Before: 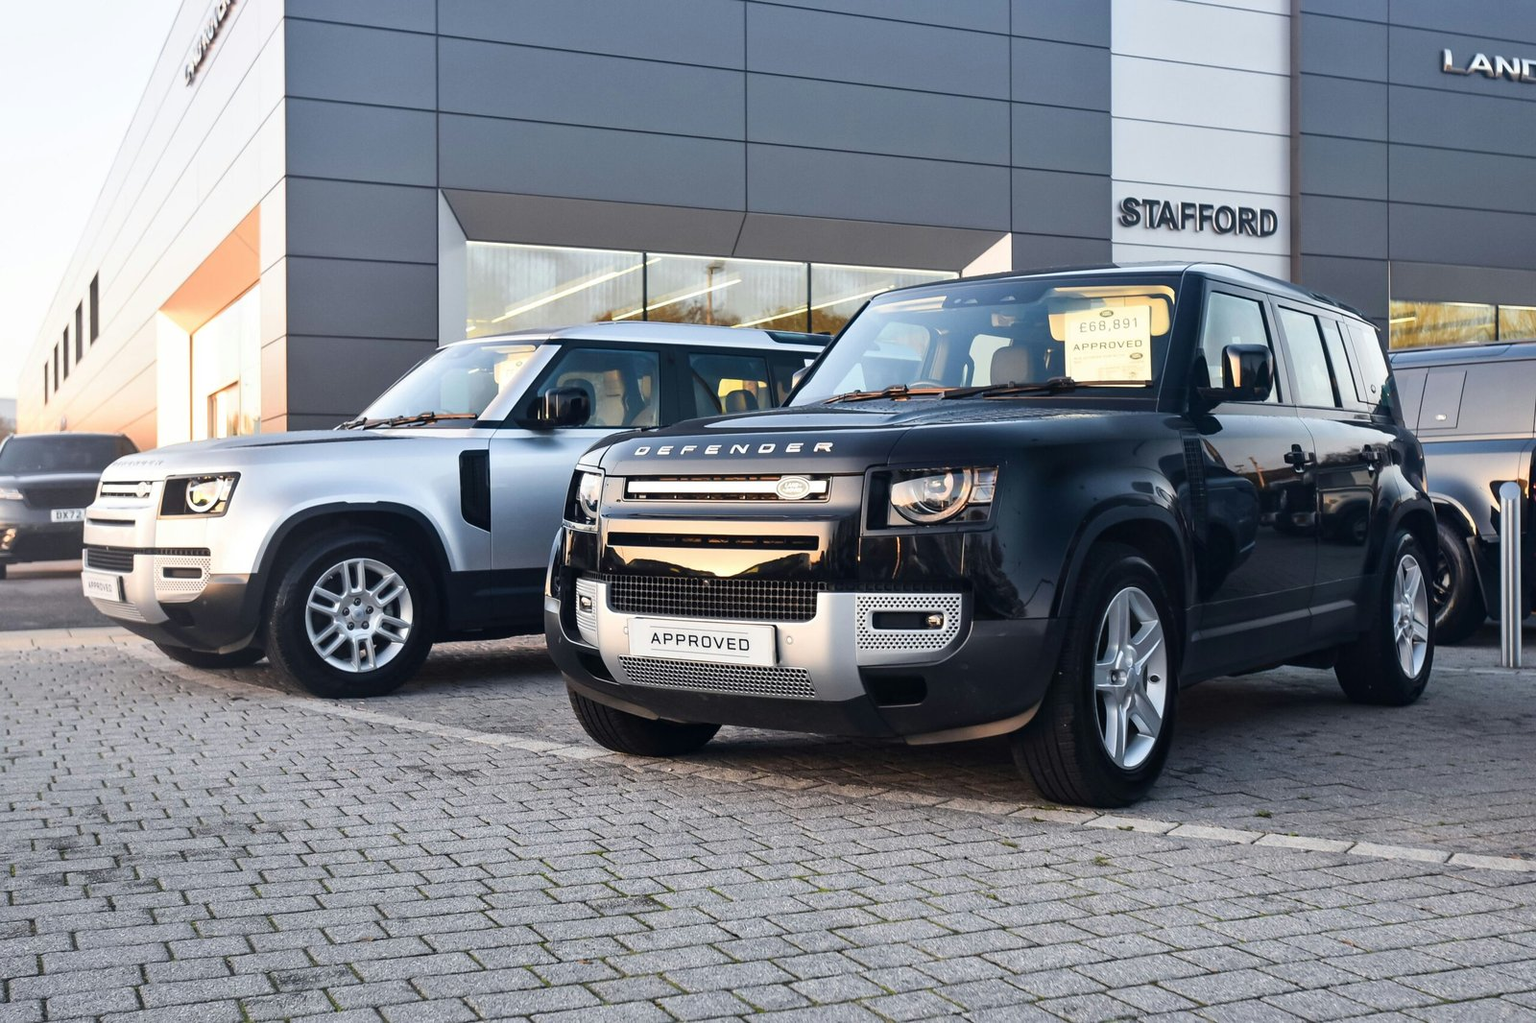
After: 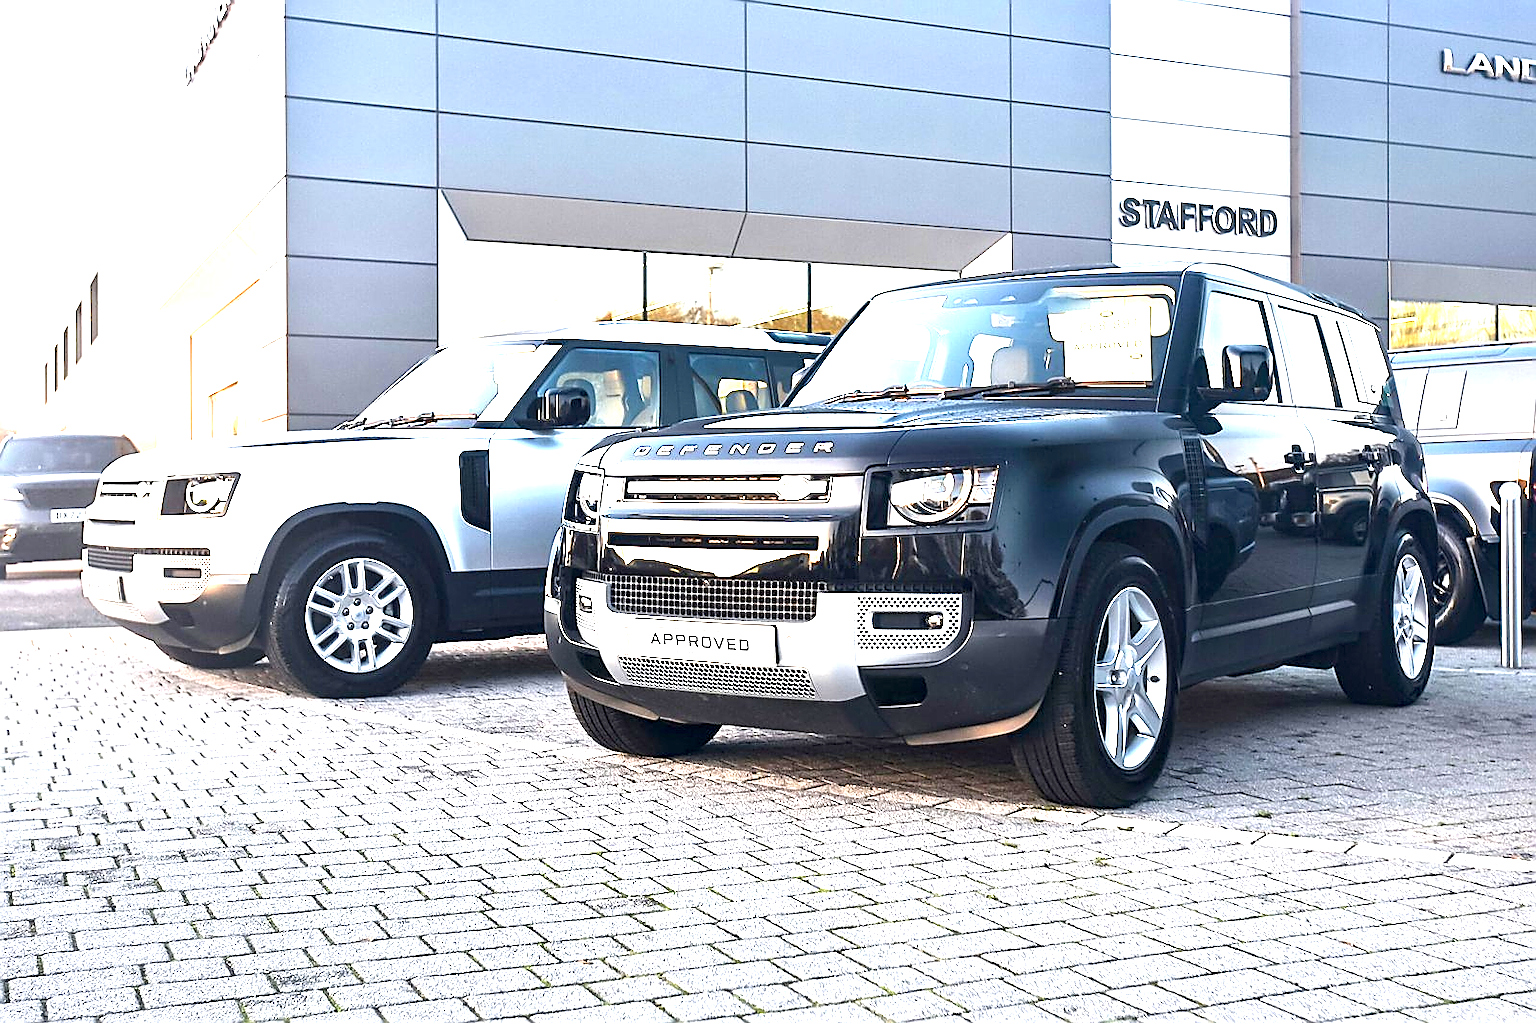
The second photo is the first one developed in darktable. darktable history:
sharpen: radius 1.4, amount 1.25, threshold 0.7
exposure: black level correction 0.001, exposure 1.84 EV, compensate highlight preservation false
